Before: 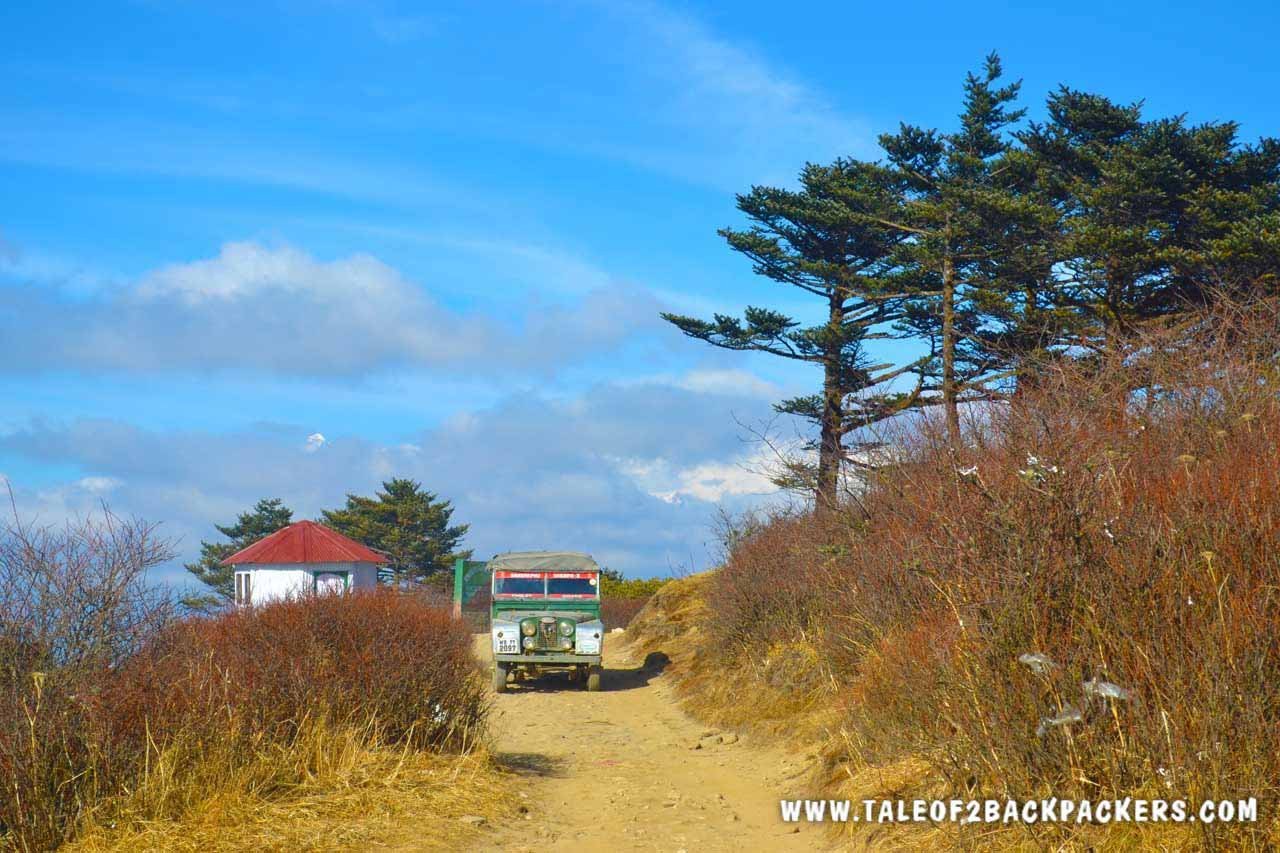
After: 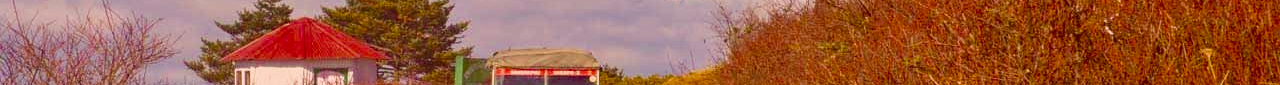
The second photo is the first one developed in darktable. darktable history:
crop and rotate: top 59.084%, bottom 30.916%
local contrast: on, module defaults
color correction: highlights a* 9.03, highlights b* 8.71, shadows a* 40, shadows b* 40, saturation 0.8
velvia: on, module defaults
sigmoid: contrast 1.22, skew 0.65
color balance rgb: shadows lift › chroma 3%, shadows lift › hue 240.84°, highlights gain › chroma 3%, highlights gain › hue 73.2°, global offset › luminance -0.5%, perceptual saturation grading › global saturation 20%, perceptual saturation grading › highlights -25%, perceptual saturation grading › shadows 50%, global vibrance 25.26%
exposure: black level correction -0.014, exposure -0.193 EV, compensate highlight preservation false
